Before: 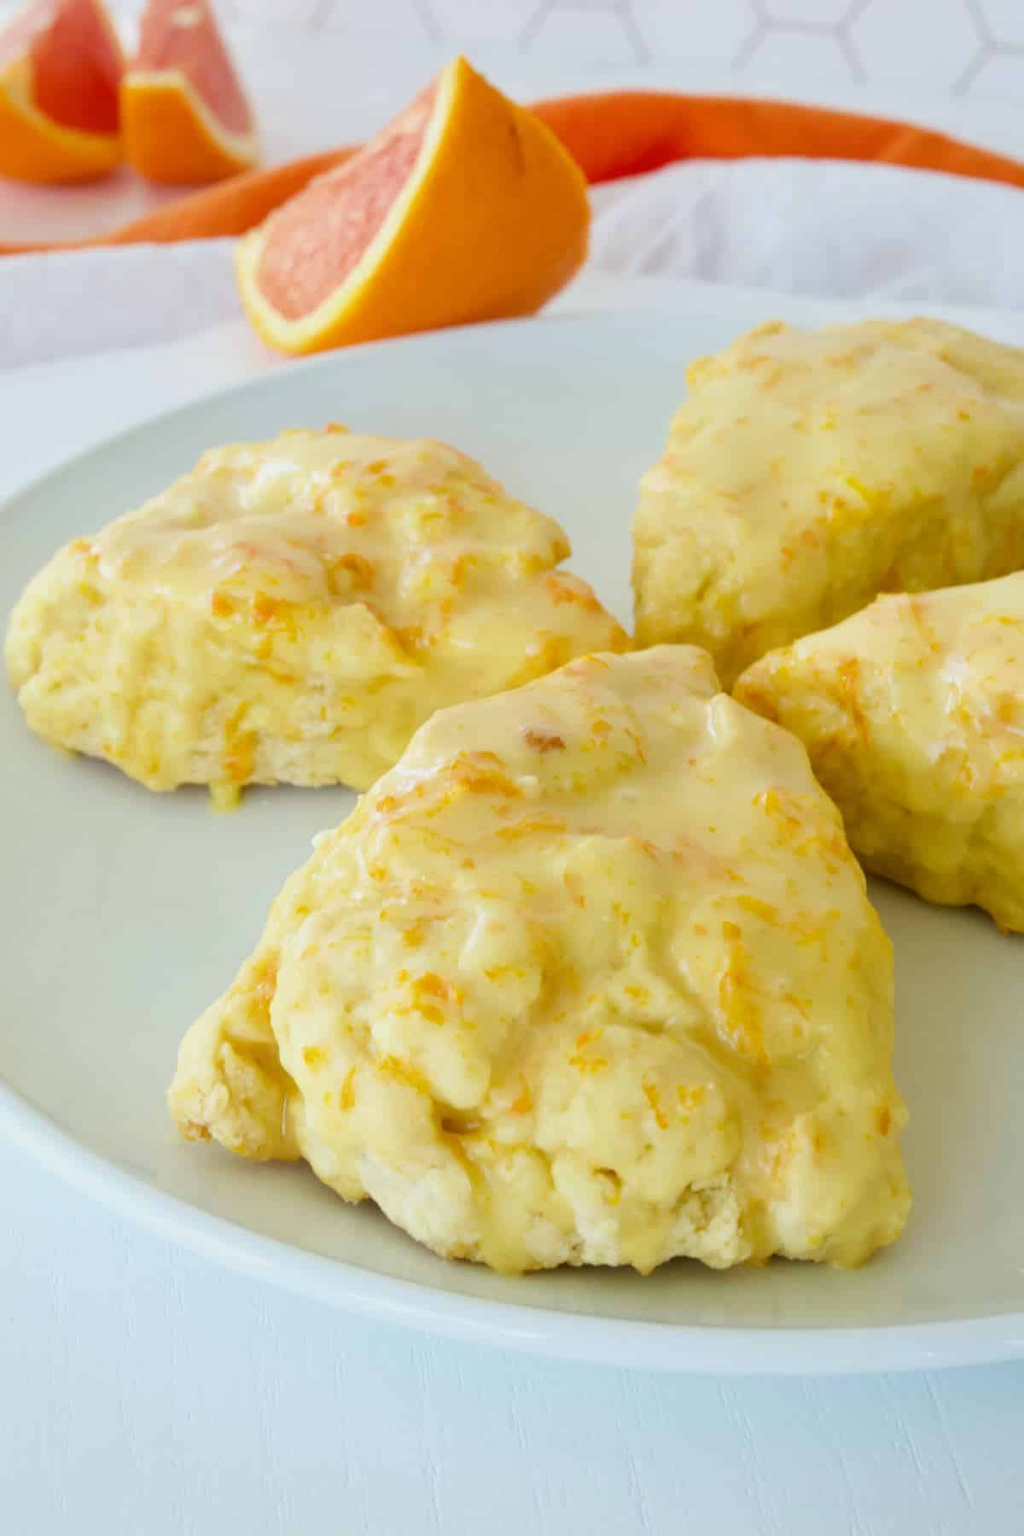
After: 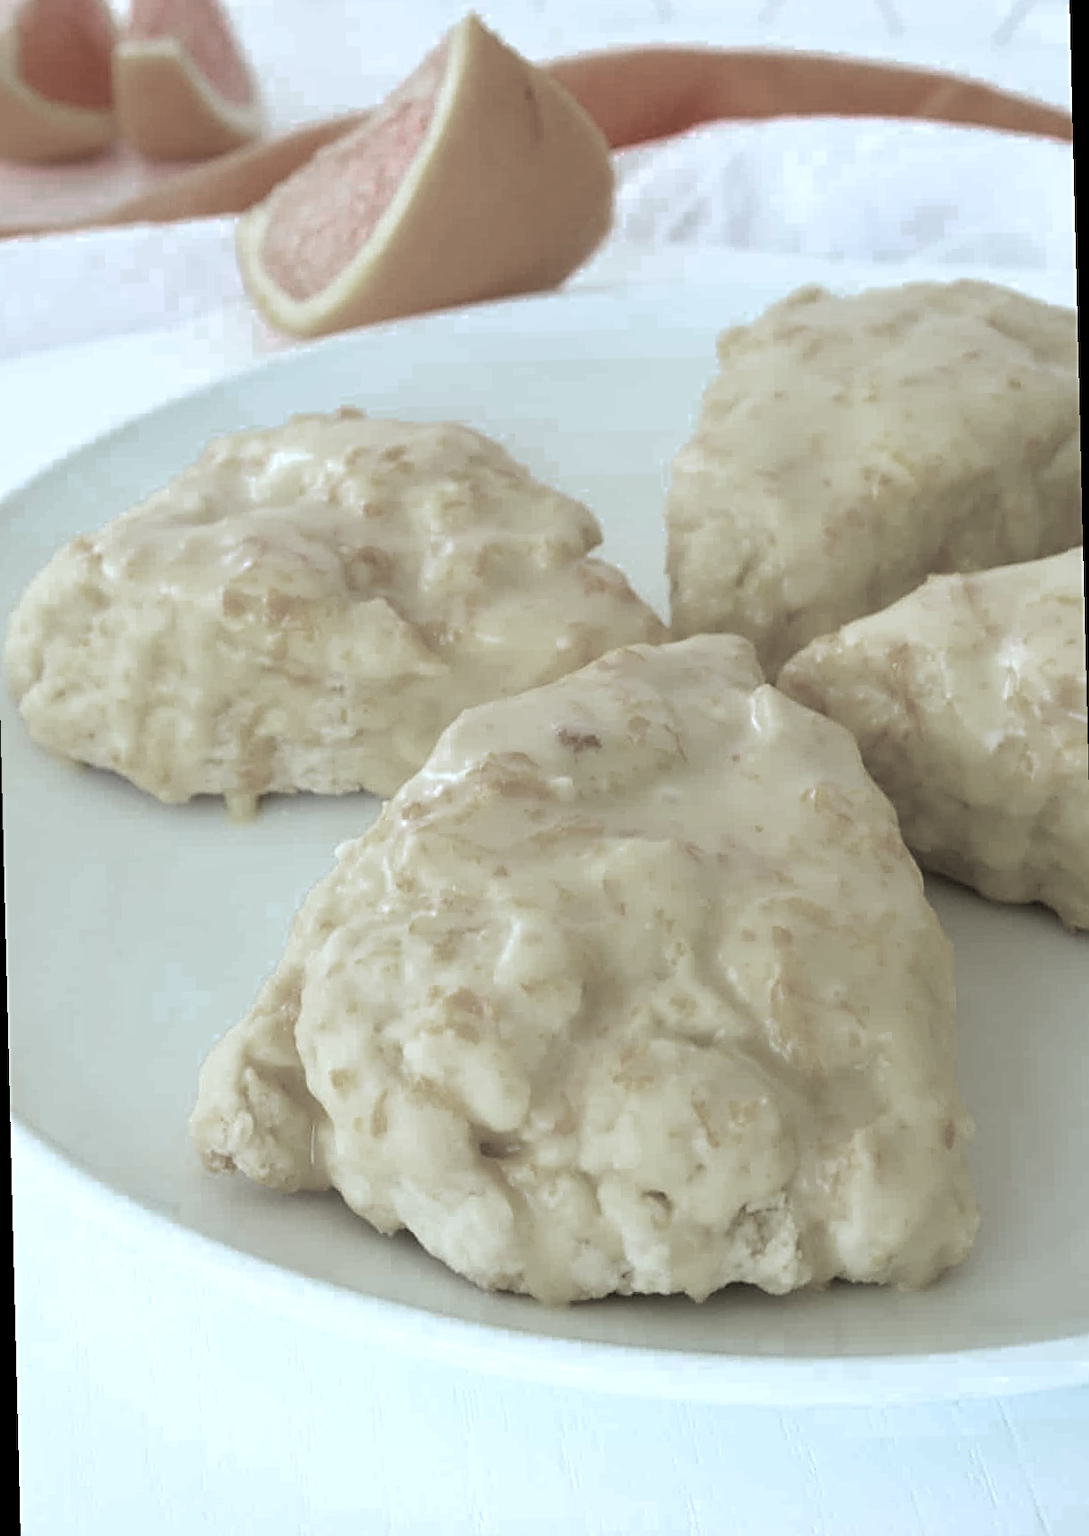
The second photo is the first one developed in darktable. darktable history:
rotate and perspective: rotation -1.42°, crop left 0.016, crop right 0.984, crop top 0.035, crop bottom 0.965
color zones: curves: ch0 [(0, 0.613) (0.01, 0.613) (0.245, 0.448) (0.498, 0.529) (0.642, 0.665) (0.879, 0.777) (0.99, 0.613)]; ch1 [(0, 0.272) (0.219, 0.127) (0.724, 0.346)]
color balance rgb: linear chroma grading › shadows -3%, linear chroma grading › highlights -4%
tone equalizer: on, module defaults
white balance: red 0.925, blue 1.046
velvia: on, module defaults
sharpen: on, module defaults
